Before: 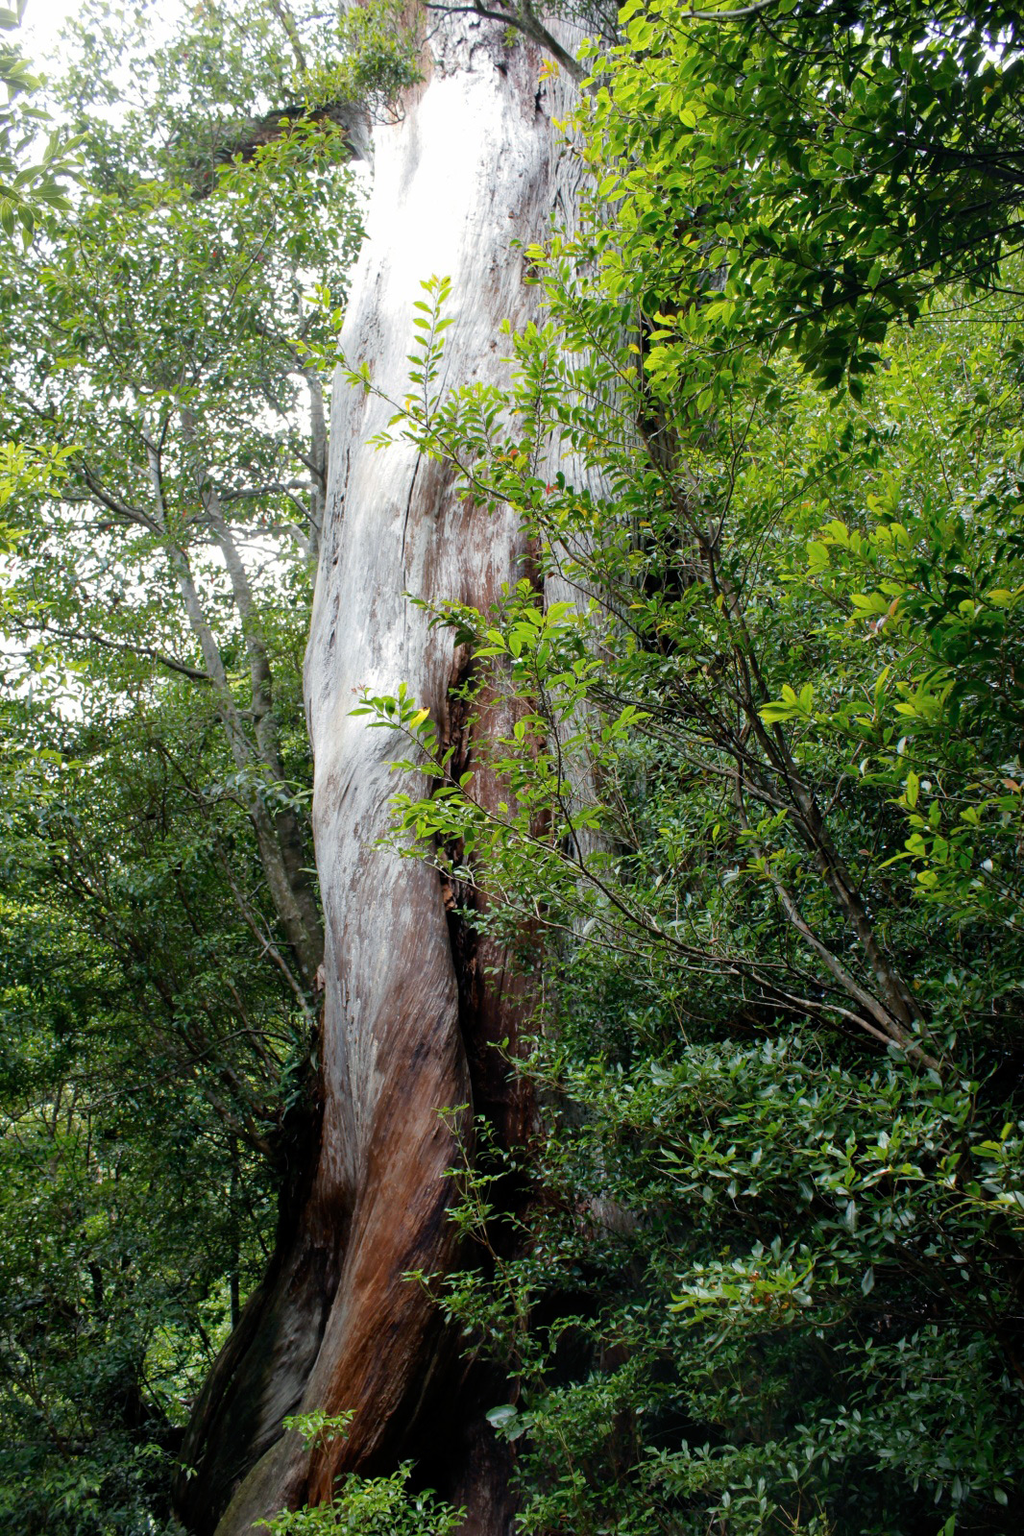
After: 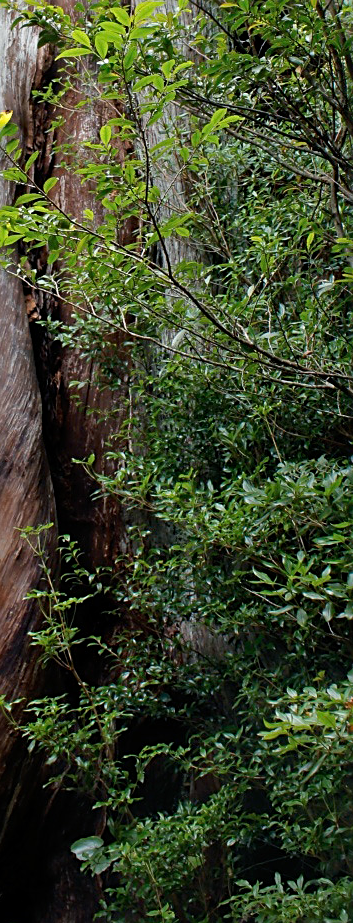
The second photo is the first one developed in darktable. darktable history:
crop: left 40.878%, top 39.176%, right 25.993%, bottom 3.081%
sharpen: on, module defaults
